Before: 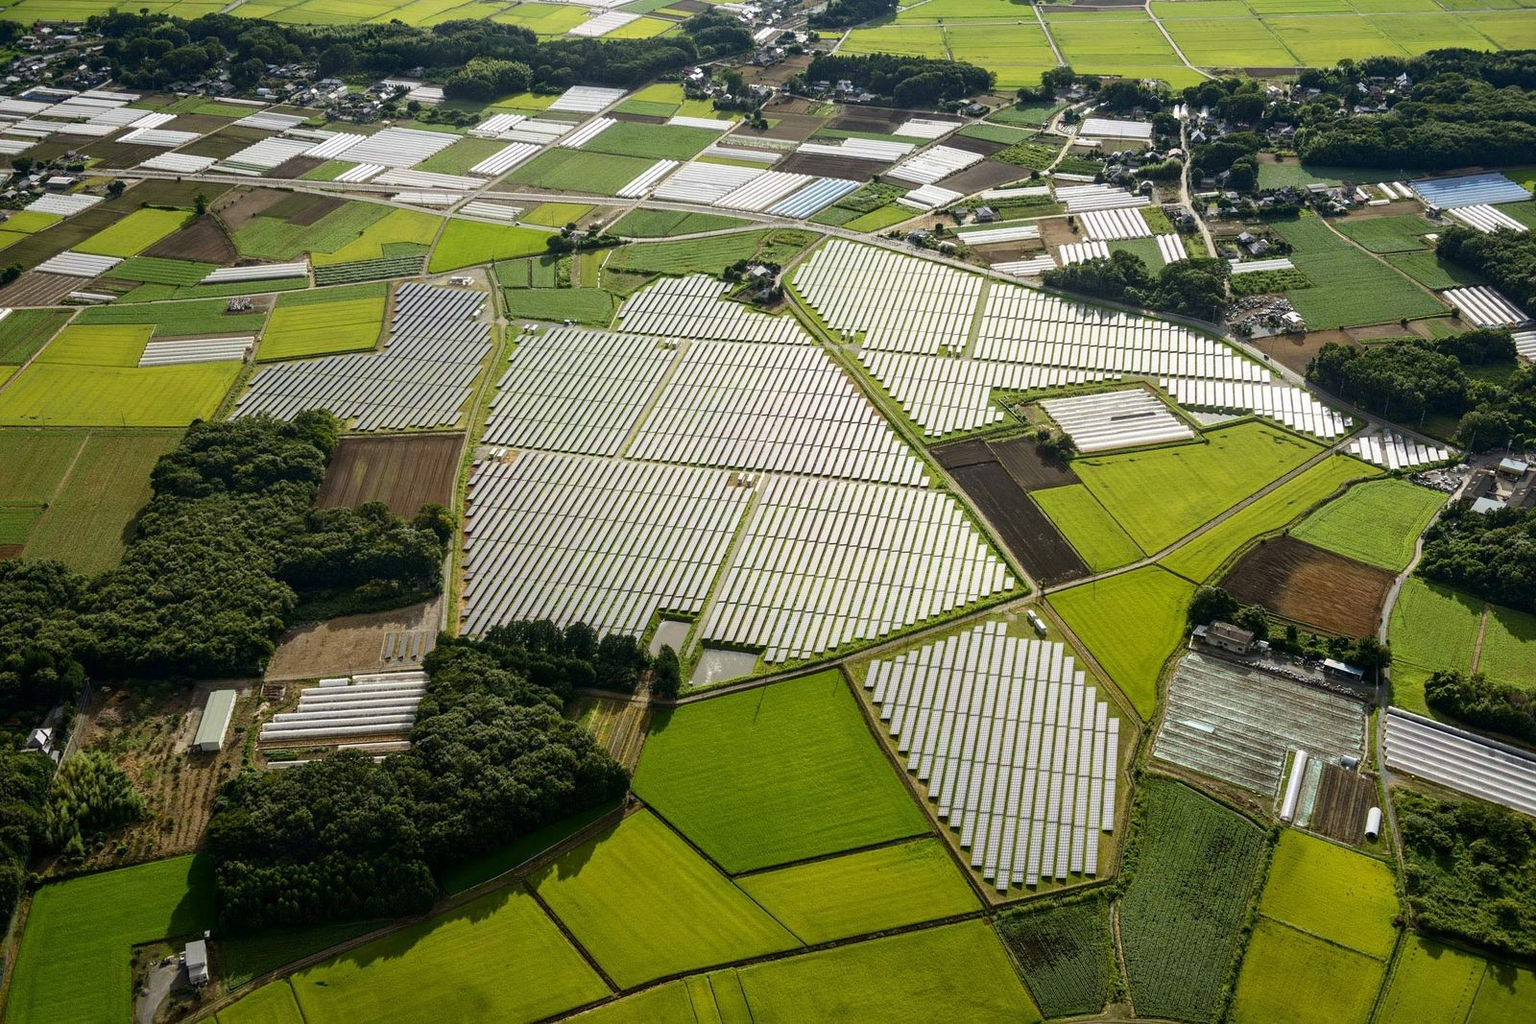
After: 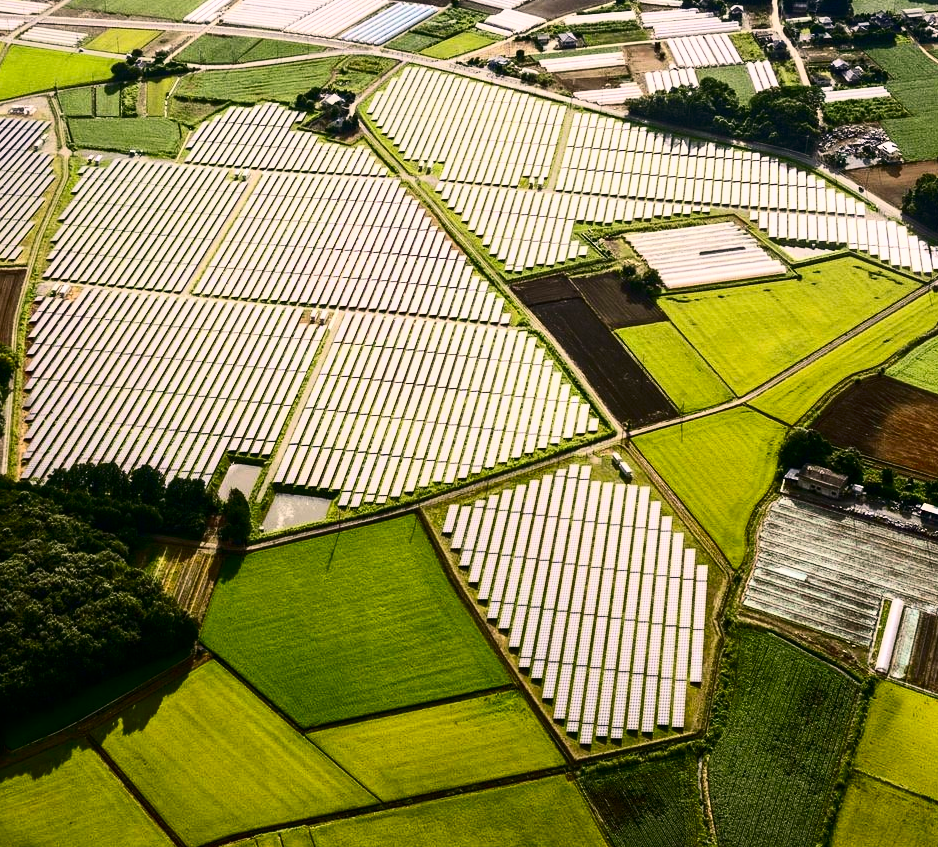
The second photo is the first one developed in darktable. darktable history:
contrast brightness saturation: contrast 0.413, brightness 0.05, saturation 0.249
crop and rotate: left 28.68%, top 17.192%, right 12.671%, bottom 3.343%
color correction: highlights a* 8.04, highlights b* 4.06
